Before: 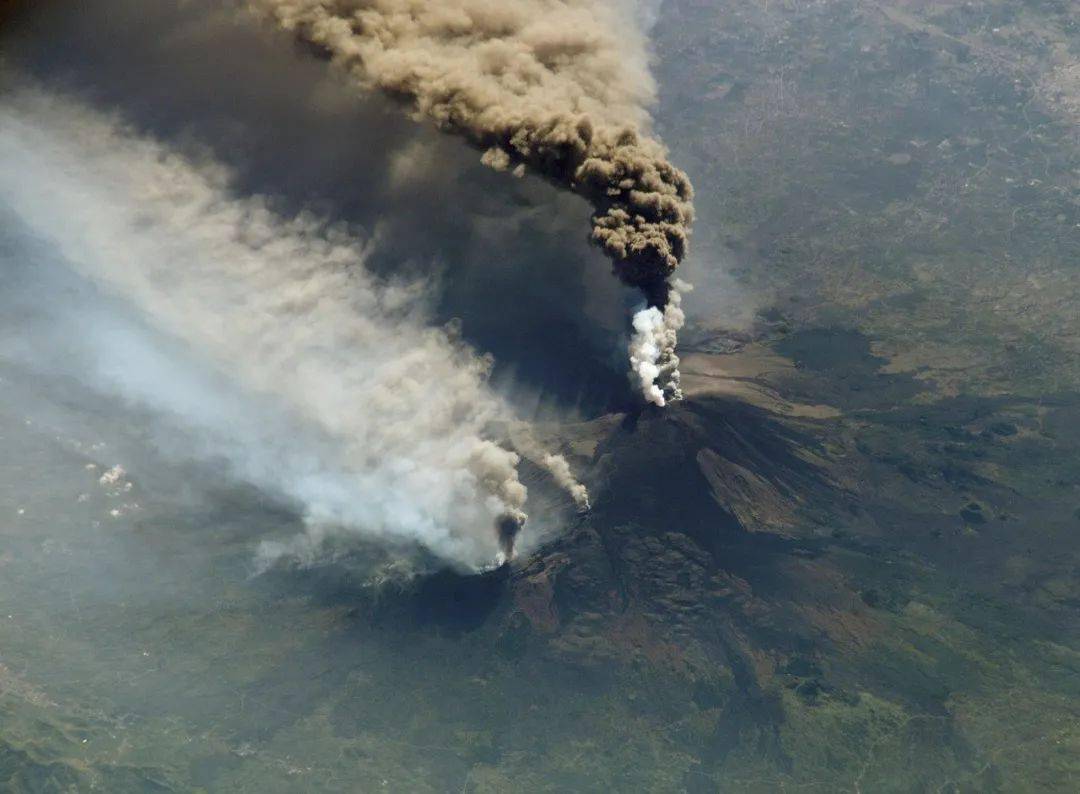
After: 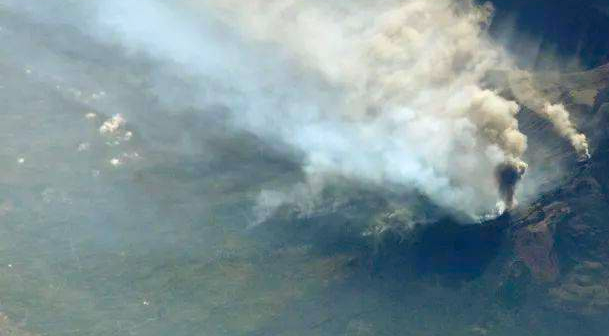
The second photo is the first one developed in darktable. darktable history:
color balance rgb: global offset › chroma 0.098%, global offset › hue 254.27°, linear chroma grading › global chroma 33.618%, perceptual saturation grading › global saturation 0.045%, perceptual brilliance grading › global brilliance 10.729%
crop: top 44.309%, right 43.607%, bottom 13.312%
